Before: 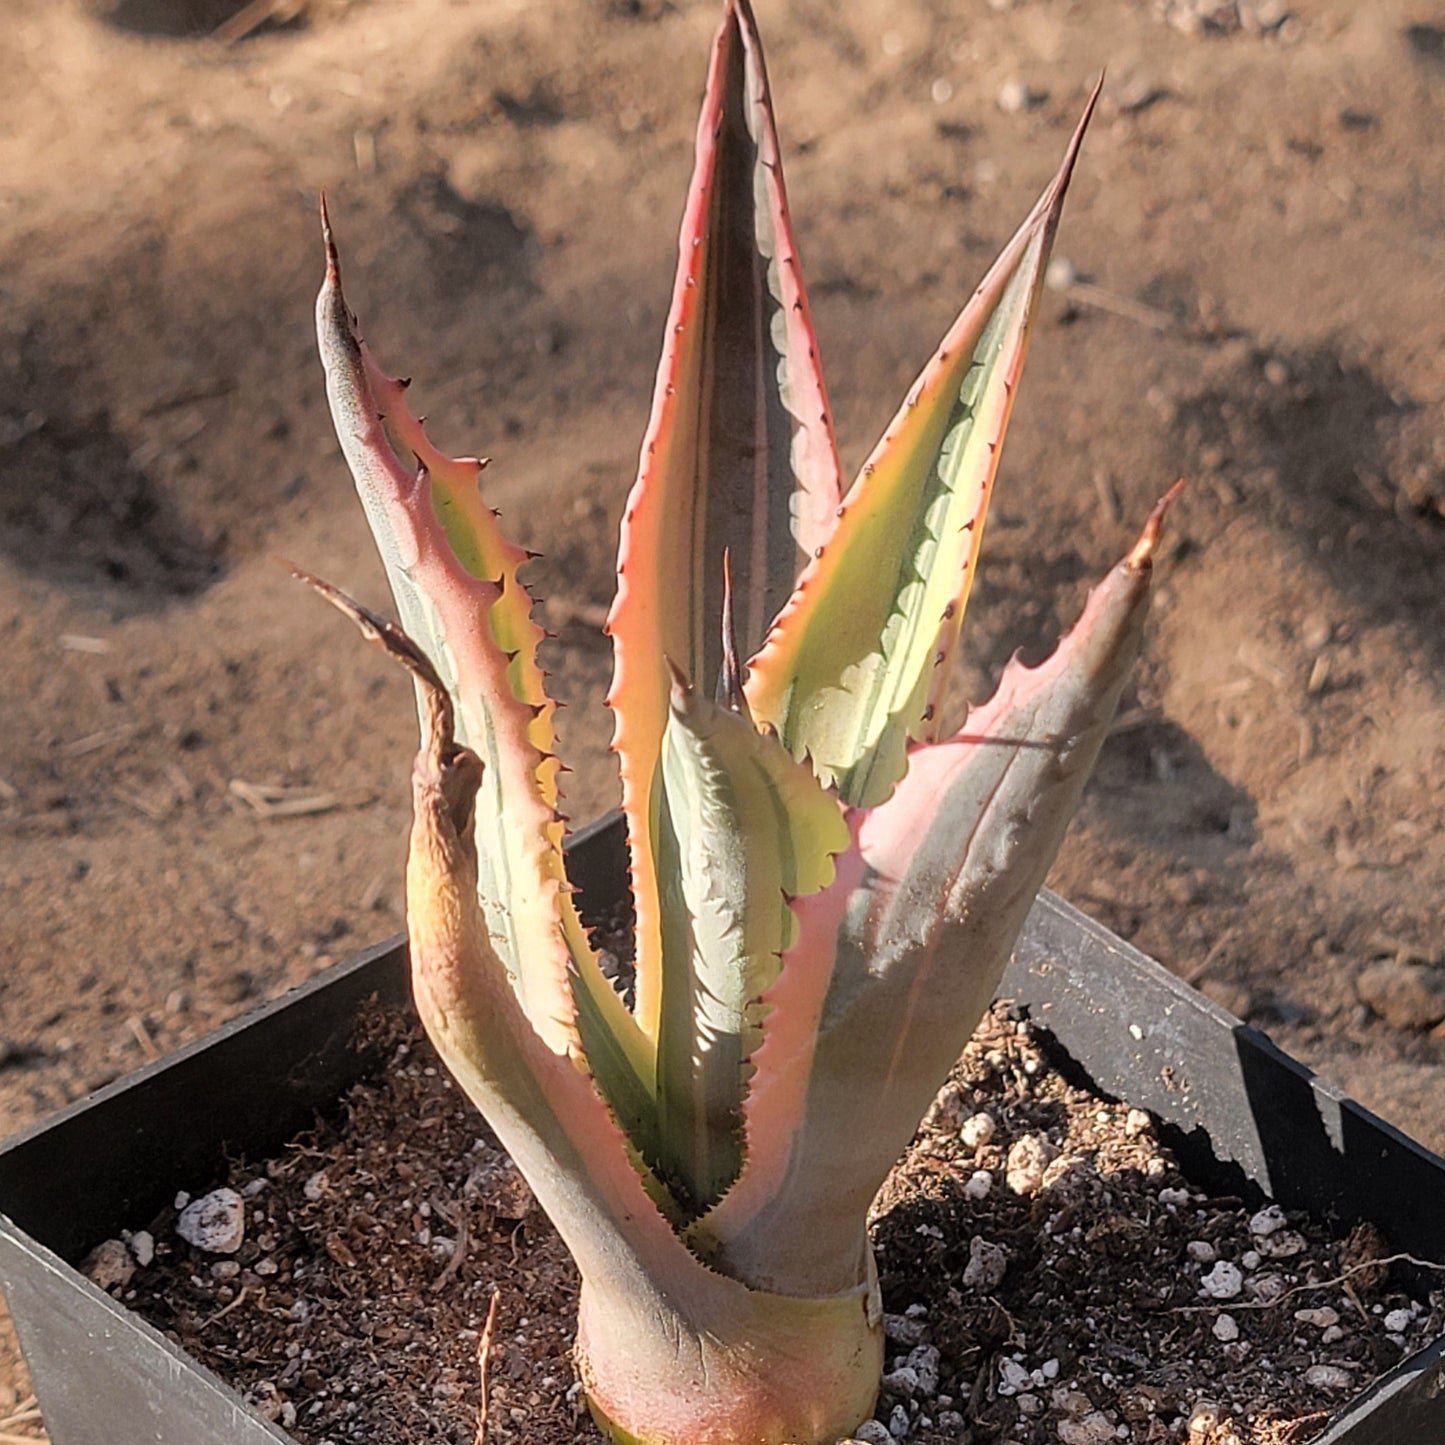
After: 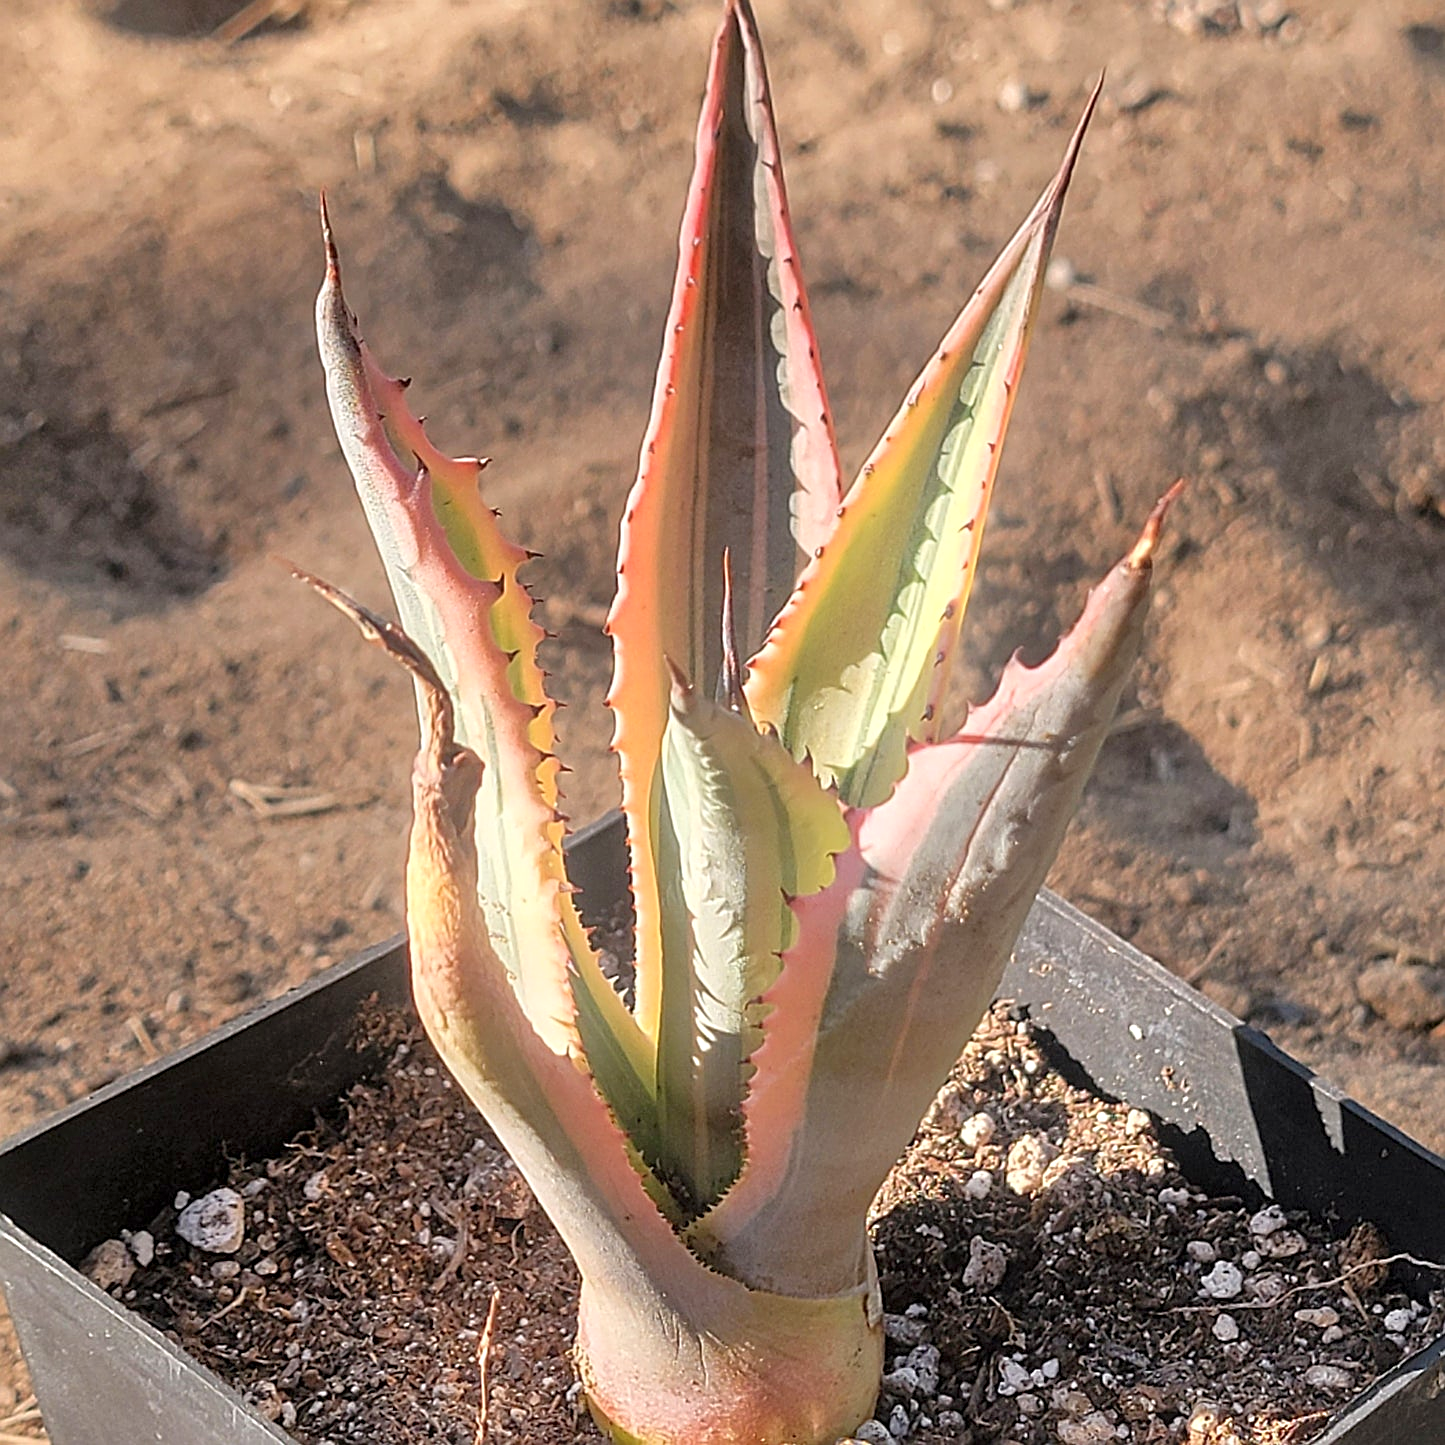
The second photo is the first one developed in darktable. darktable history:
tone equalizer: -8 EV 1 EV, -7 EV 1 EV, -6 EV 1 EV, -5 EV 1 EV, -4 EV 1 EV, -3 EV 0.75 EV, -2 EV 0.5 EV, -1 EV 0.25 EV
bloom: size 9%, threshold 100%, strength 7%
sharpen: on, module defaults
